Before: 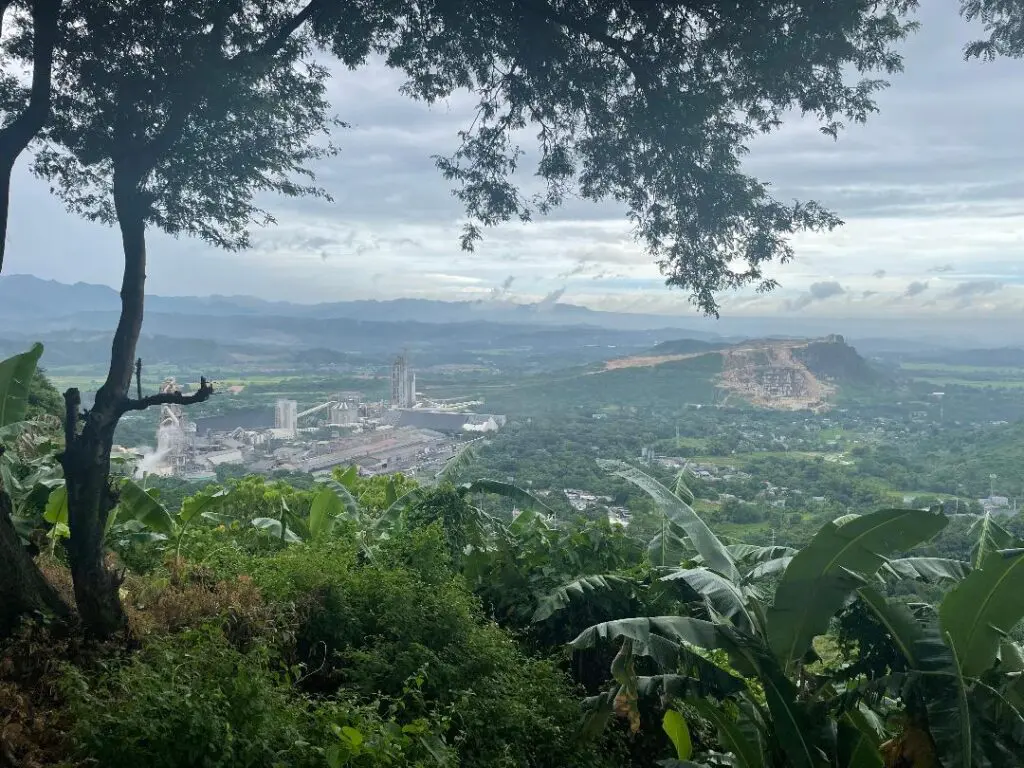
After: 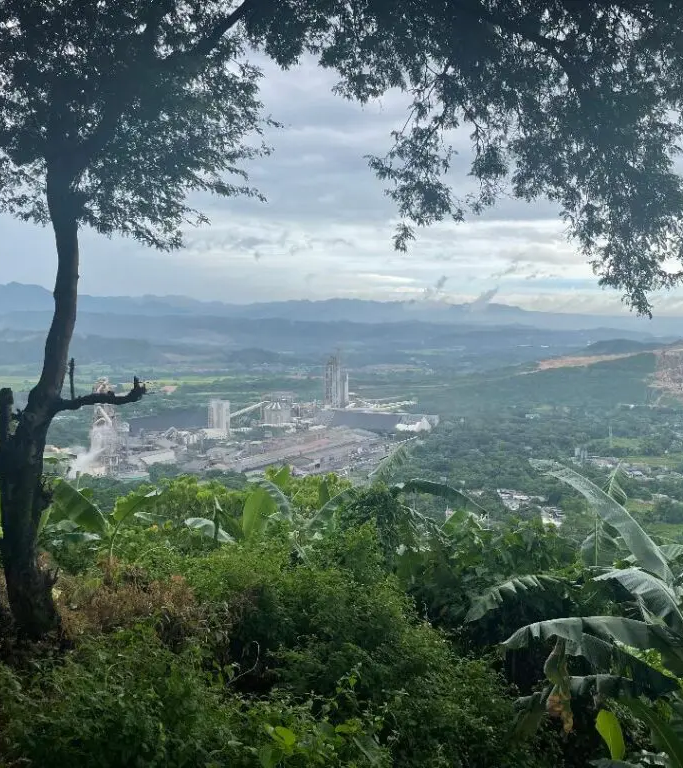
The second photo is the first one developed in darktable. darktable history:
crop and rotate: left 6.607%, right 26.611%
